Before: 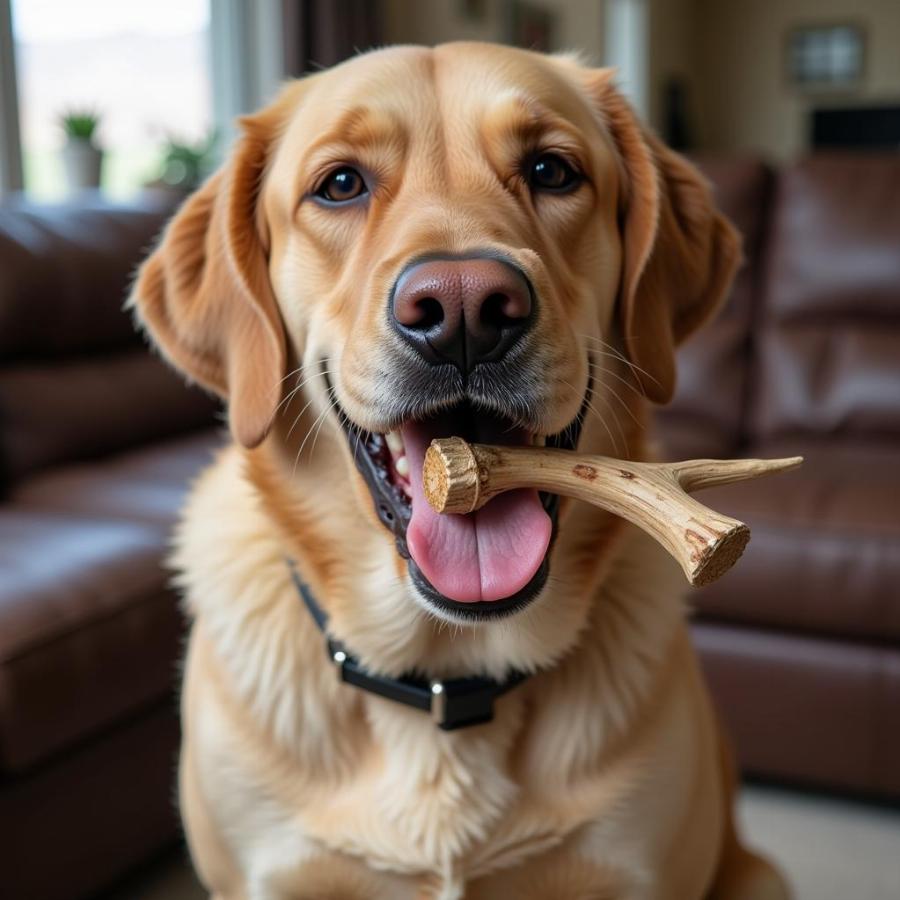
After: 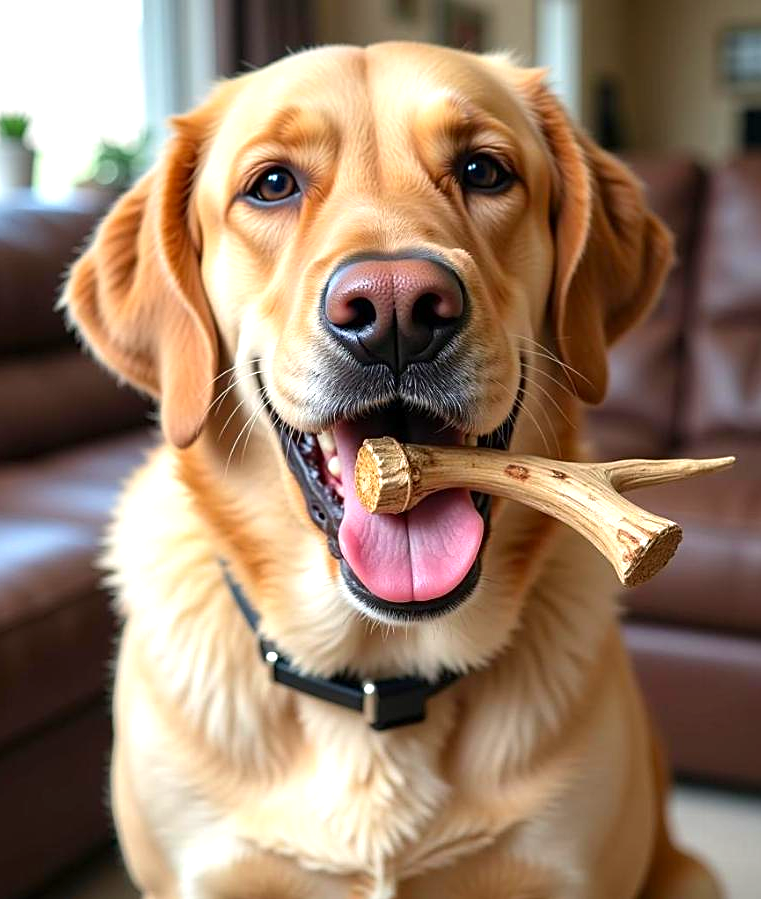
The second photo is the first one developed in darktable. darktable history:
sharpen: on, module defaults
contrast brightness saturation: contrast 0.041, saturation 0.162
exposure: exposure 0.749 EV, compensate highlight preservation false
crop: left 7.566%, right 7.871%
